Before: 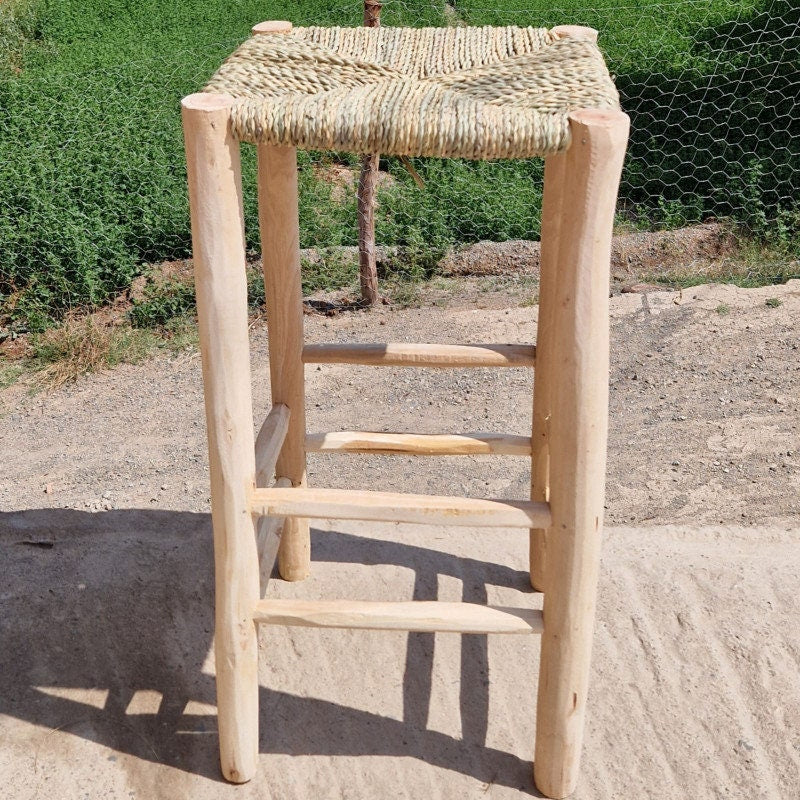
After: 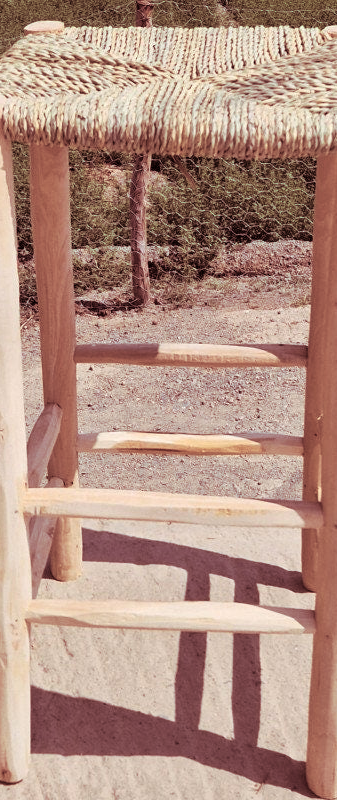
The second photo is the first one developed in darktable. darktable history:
split-toning: highlights › hue 187.2°, highlights › saturation 0.83, balance -68.05, compress 56.43%
crop: left 28.583%, right 29.231%
